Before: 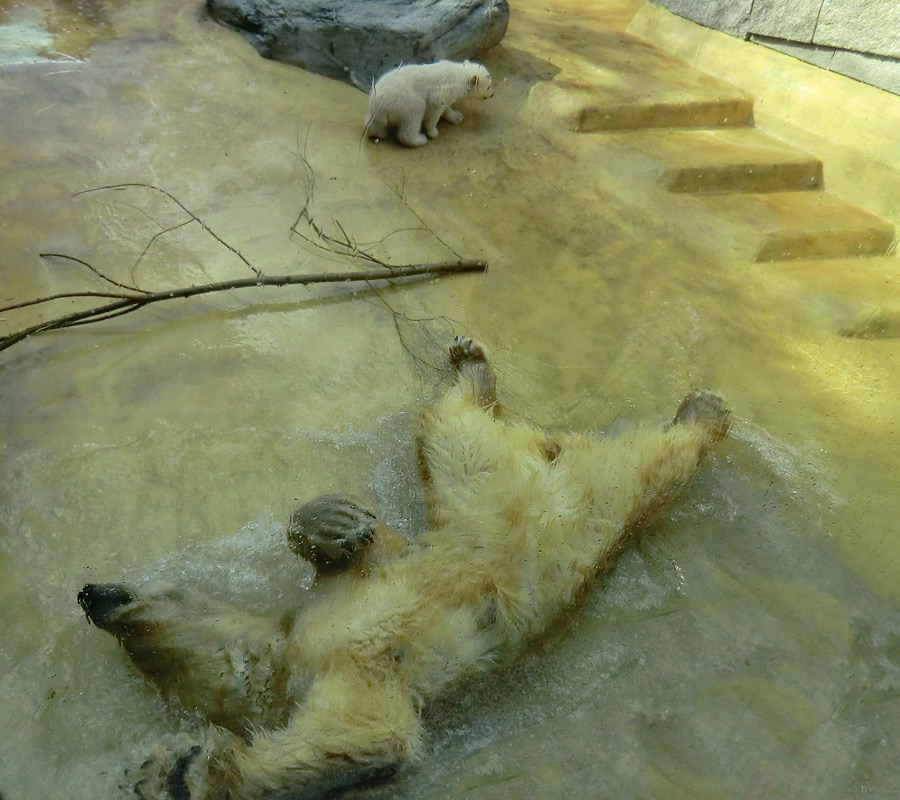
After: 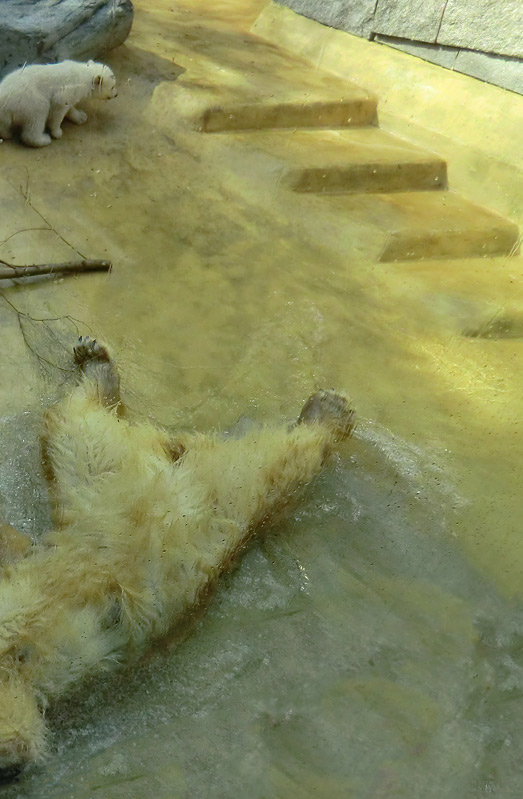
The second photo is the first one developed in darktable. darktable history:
crop: left 41.792%
